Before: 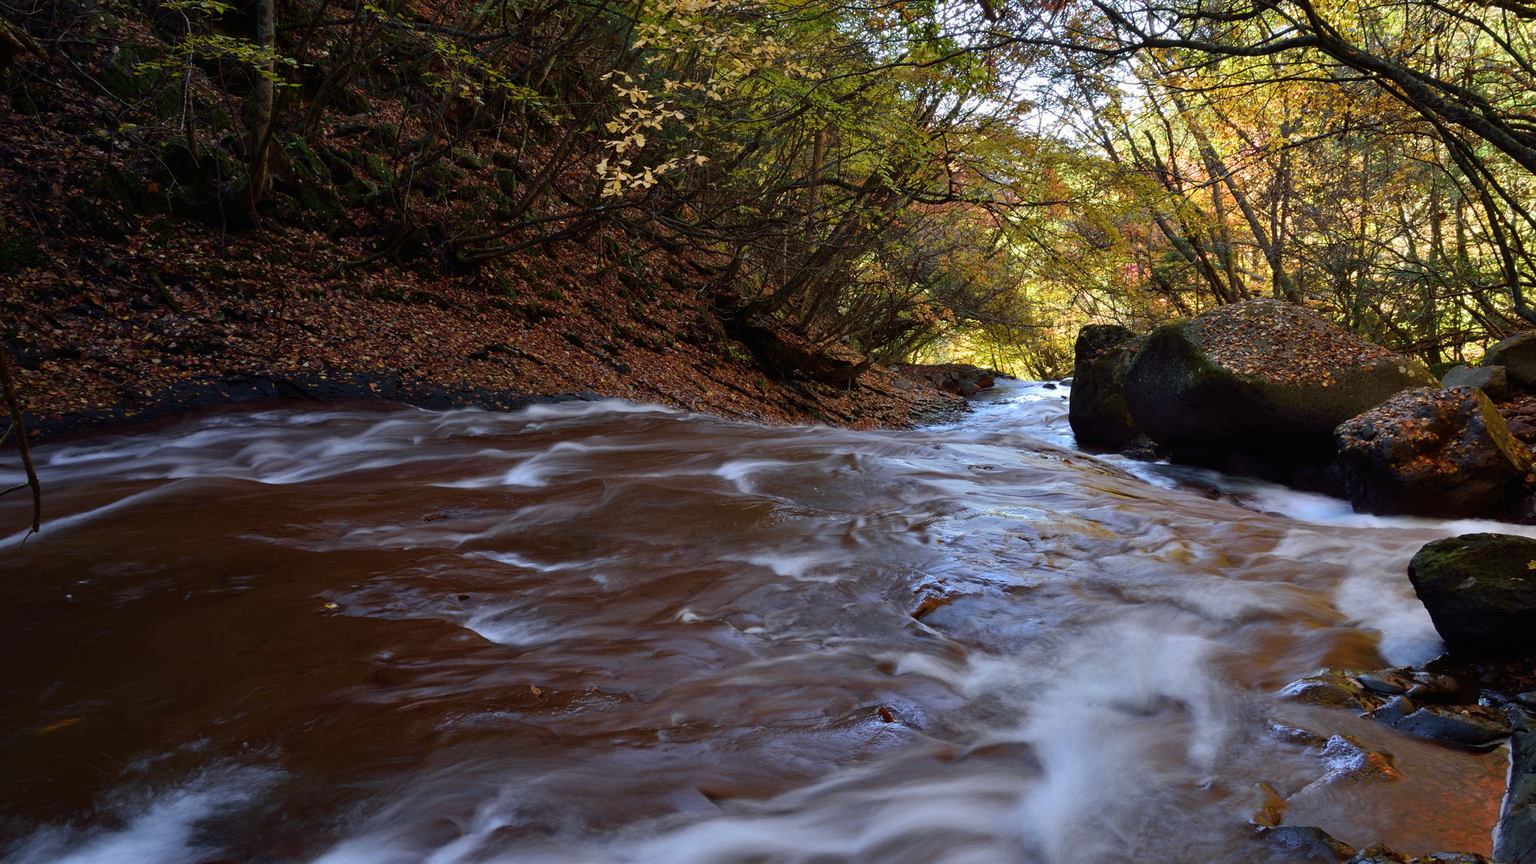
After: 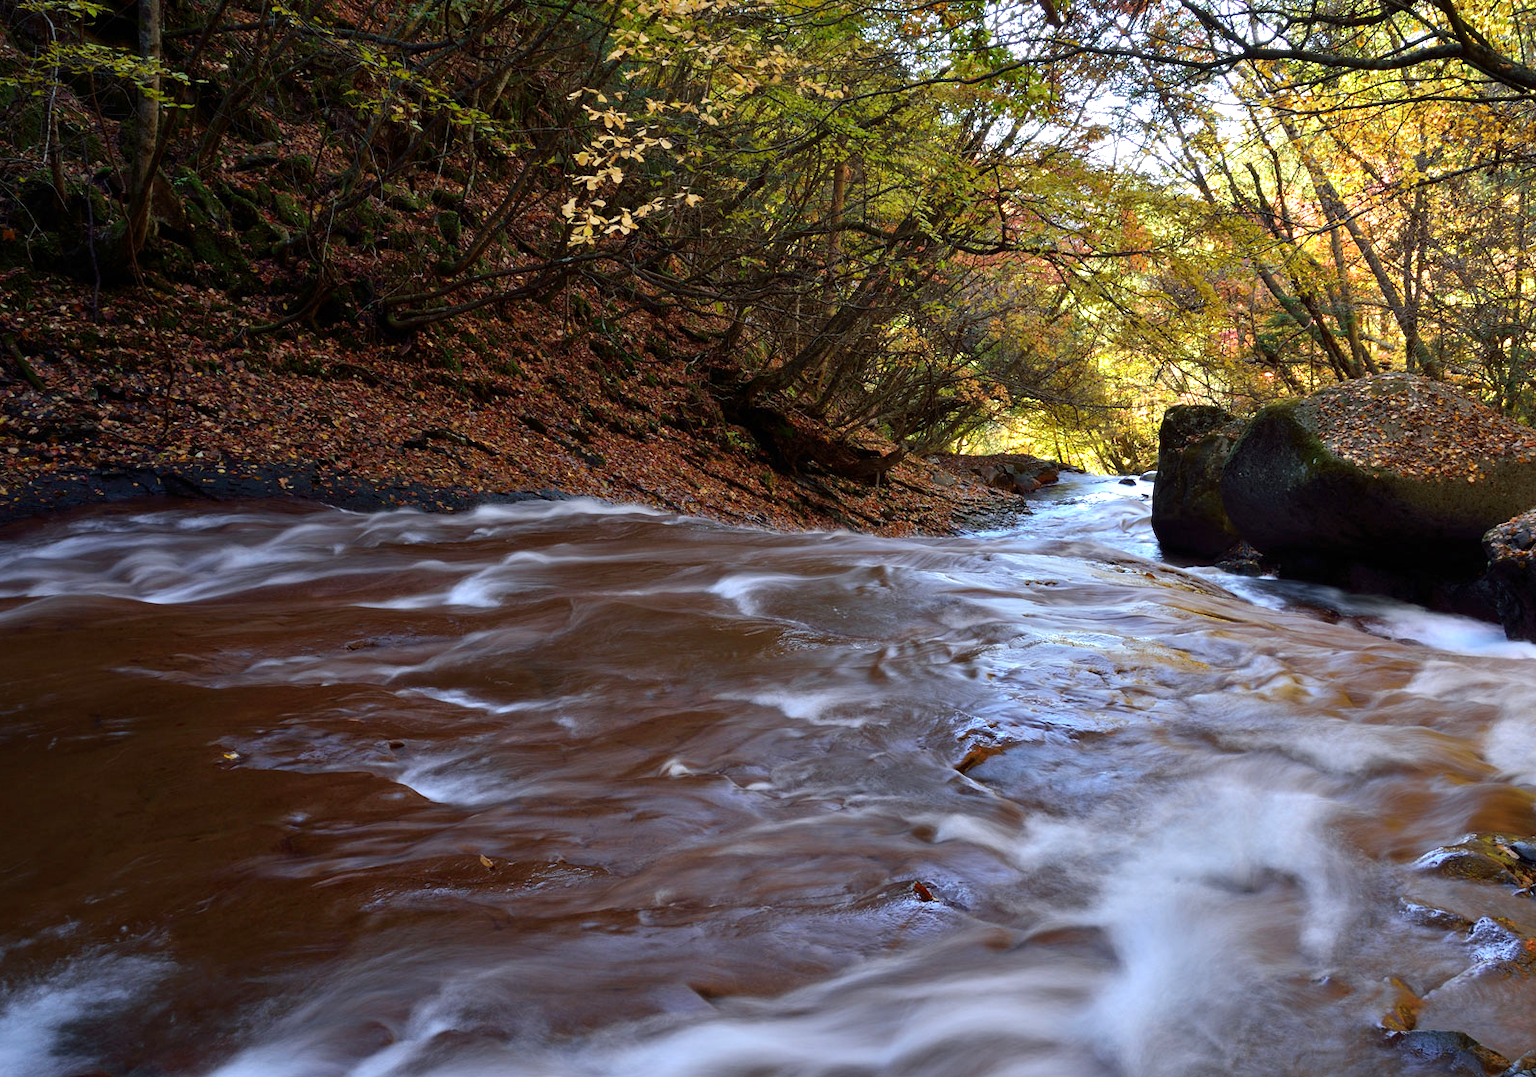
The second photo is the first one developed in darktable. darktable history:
crop and rotate: left 9.538%, right 10.263%
exposure: black level correction 0.001, exposure 0.499 EV, compensate highlight preservation false
